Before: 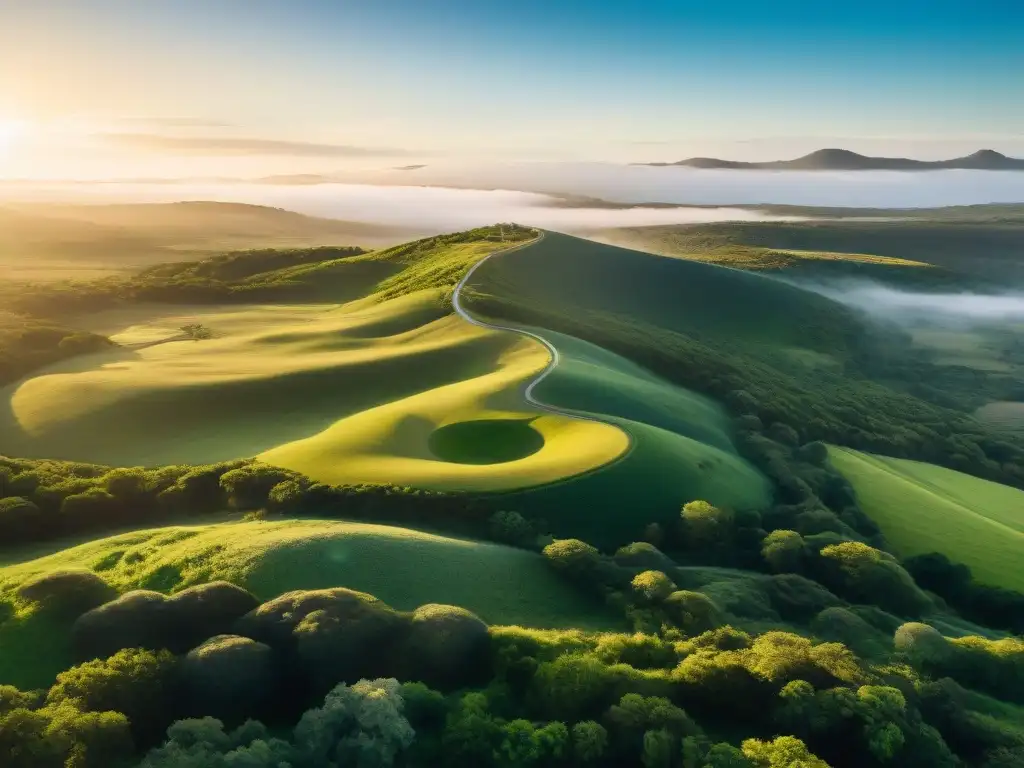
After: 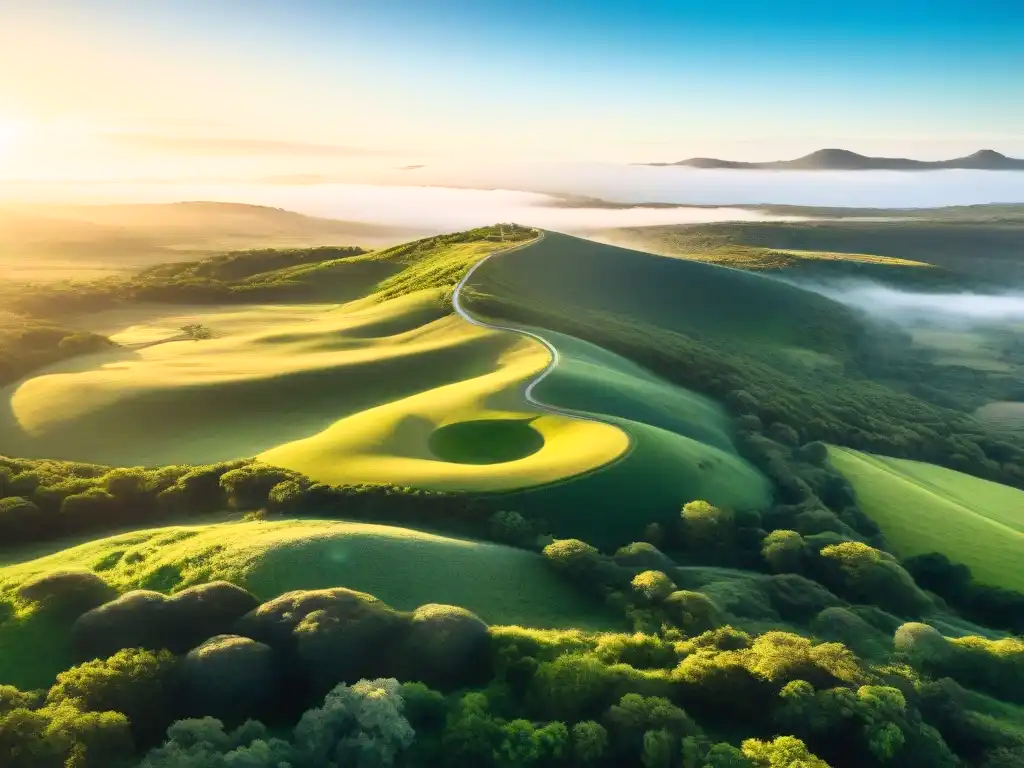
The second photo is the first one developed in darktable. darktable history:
base curve: curves: ch0 [(0, 0) (0.579, 0.807) (1, 1)]
tone equalizer: -8 EV 0.067 EV, edges refinement/feathering 500, mask exposure compensation -1.57 EV, preserve details no
